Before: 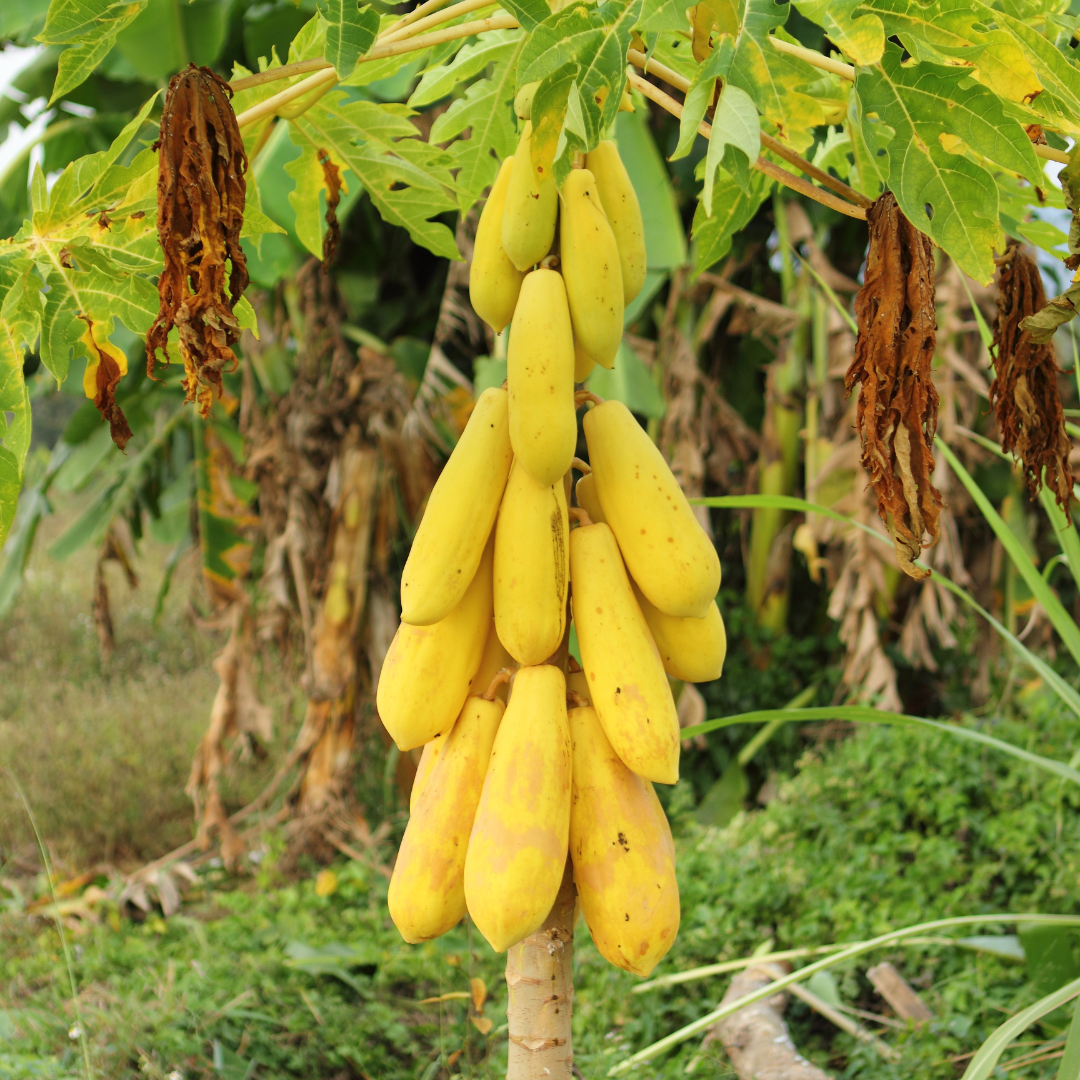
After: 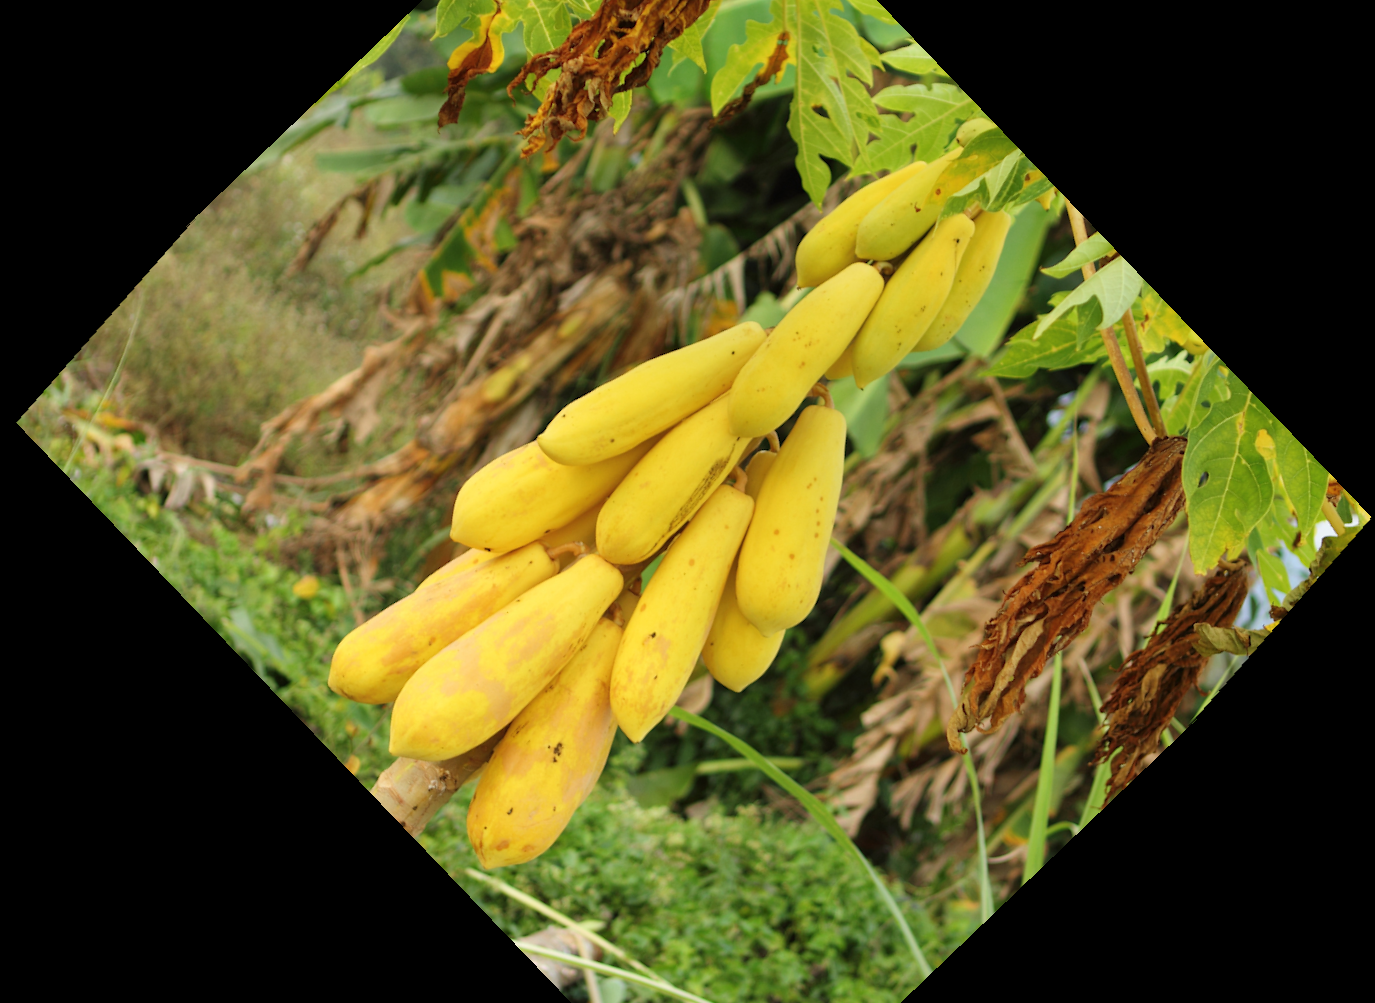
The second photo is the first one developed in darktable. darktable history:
crop and rotate: angle -46.26°, top 16.234%, right 0.912%, bottom 11.704%
rotate and perspective: rotation -5°, crop left 0.05, crop right 0.952, crop top 0.11, crop bottom 0.89
